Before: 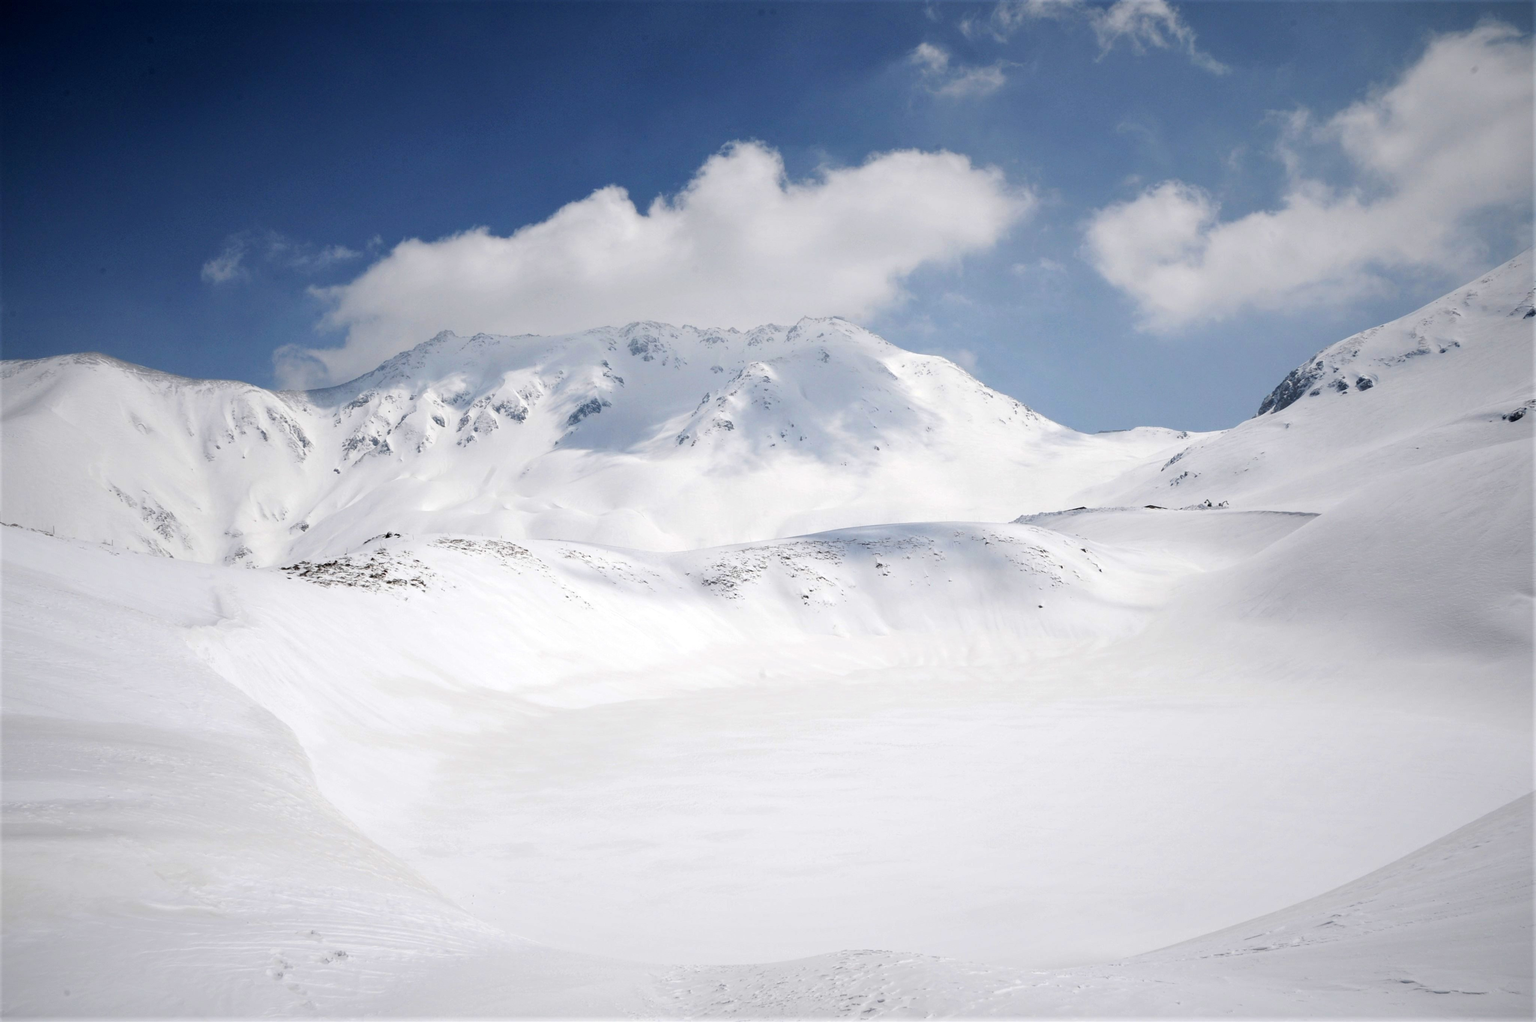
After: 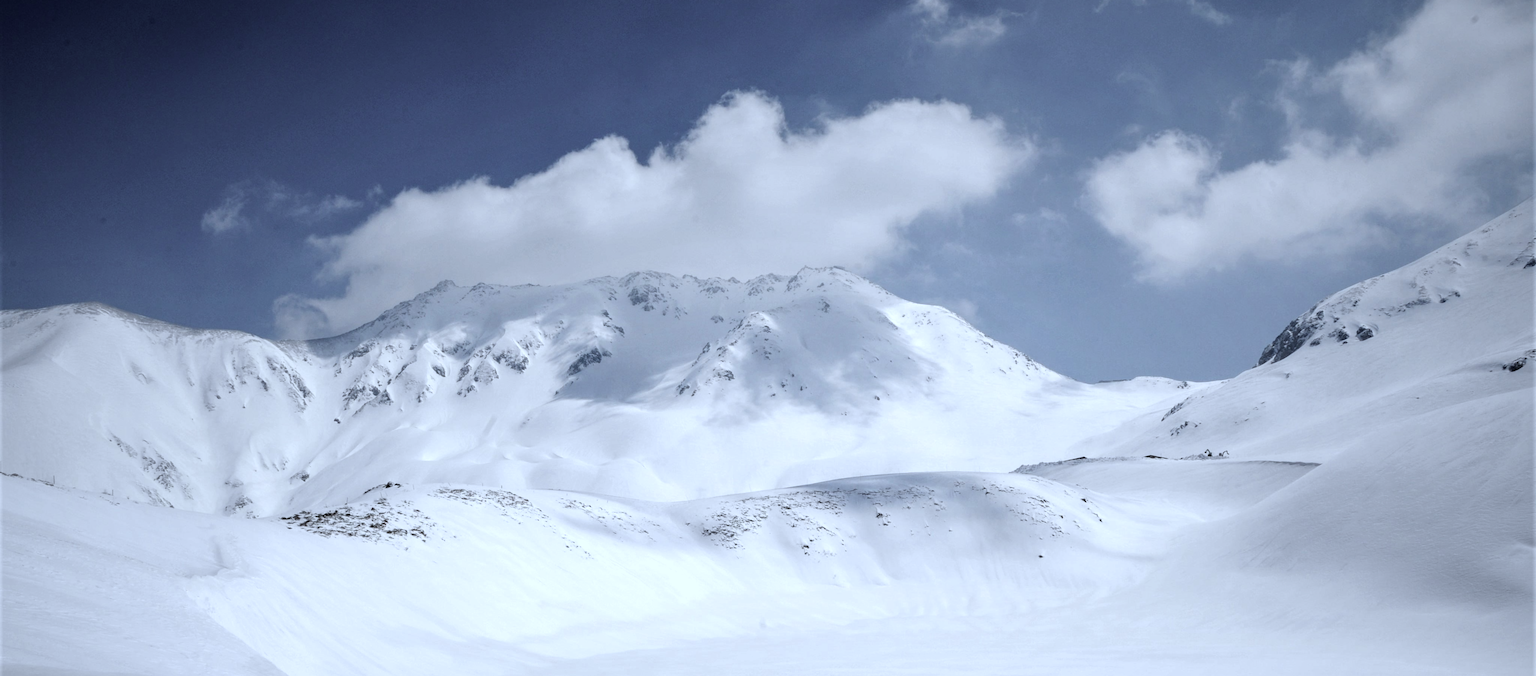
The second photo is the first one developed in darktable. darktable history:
contrast brightness saturation: contrast -0.054, saturation -0.42
local contrast: on, module defaults
crop and rotate: top 4.958%, bottom 28.871%
color calibration: illuminant custom, x 0.389, y 0.387, temperature 3801.53 K, saturation algorithm version 1 (2020)
